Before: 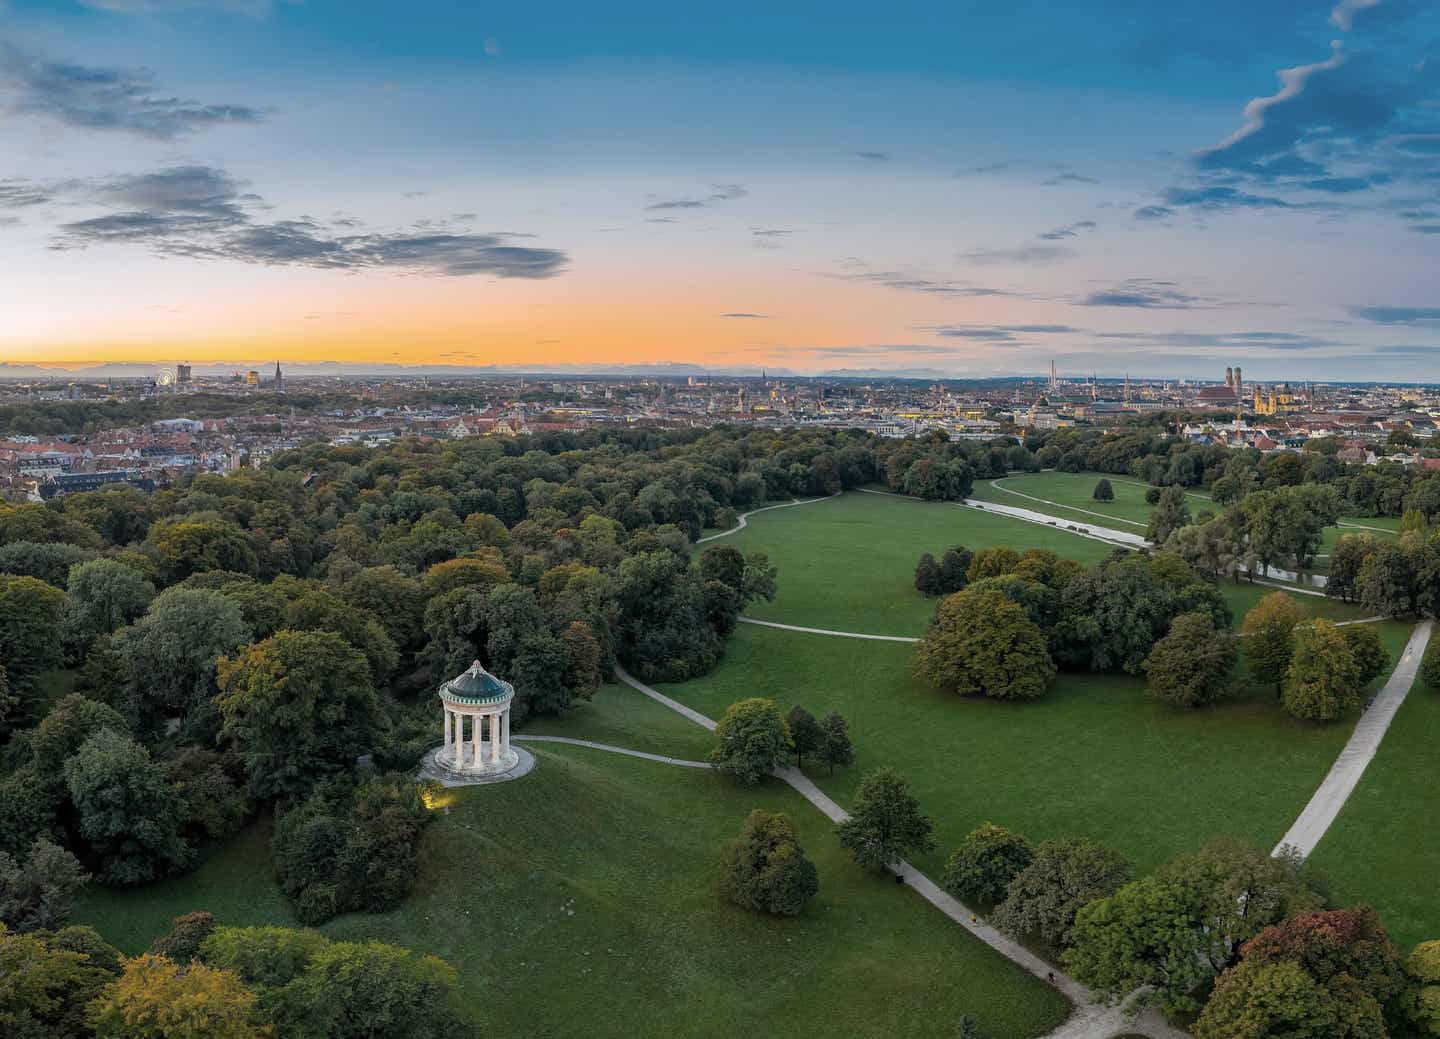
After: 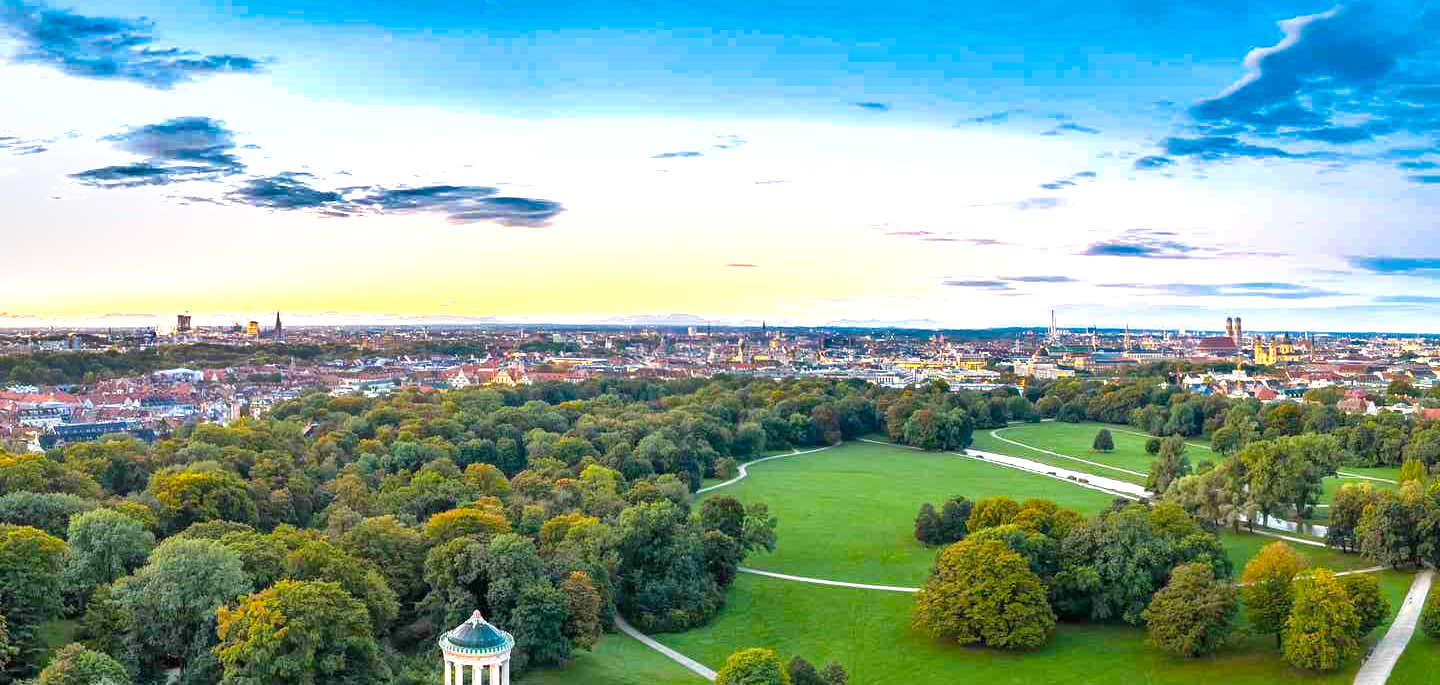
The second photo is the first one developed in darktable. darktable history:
crop and rotate: top 4.906%, bottom 29.117%
exposure: black level correction 0, exposure 1.371 EV, compensate highlight preservation false
shadows and highlights: low approximation 0.01, soften with gaussian
velvia: strength 50.95%, mid-tones bias 0.503
